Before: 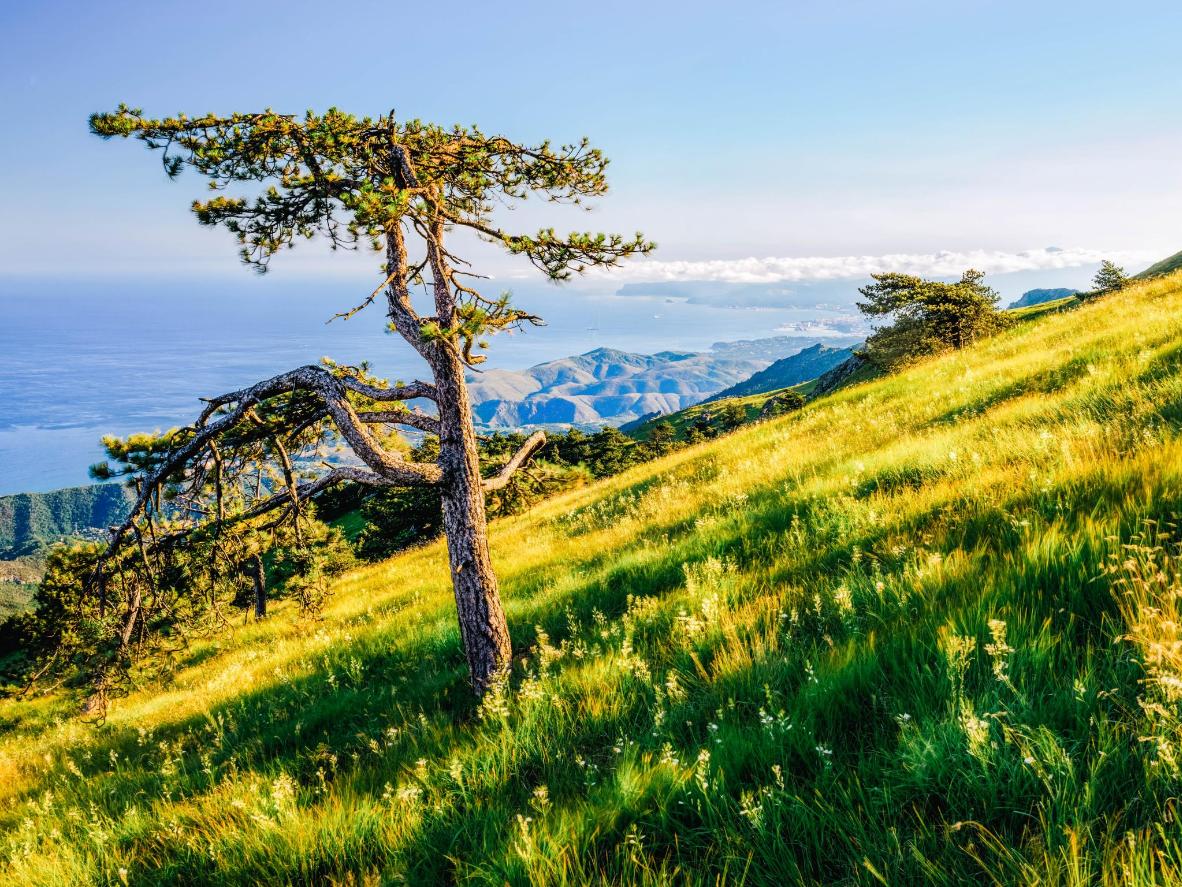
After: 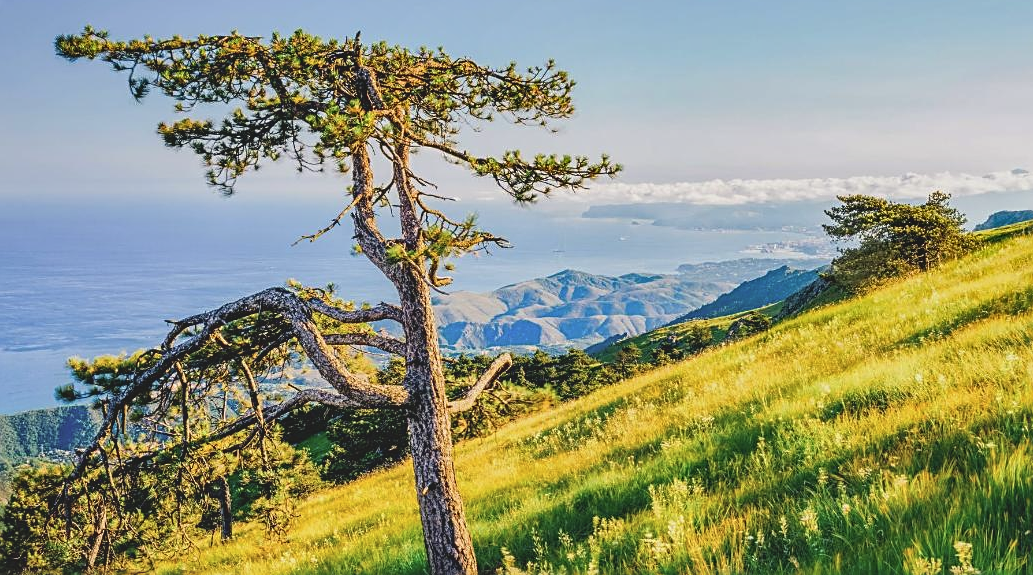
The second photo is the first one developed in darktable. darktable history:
crop: left 2.931%, top 8.897%, right 9.621%, bottom 26.18%
shadows and highlights: low approximation 0.01, soften with gaussian
contrast brightness saturation: contrast -0.164, brightness 0.052, saturation -0.133
sharpen: on, module defaults
color correction: highlights b* 2.93
